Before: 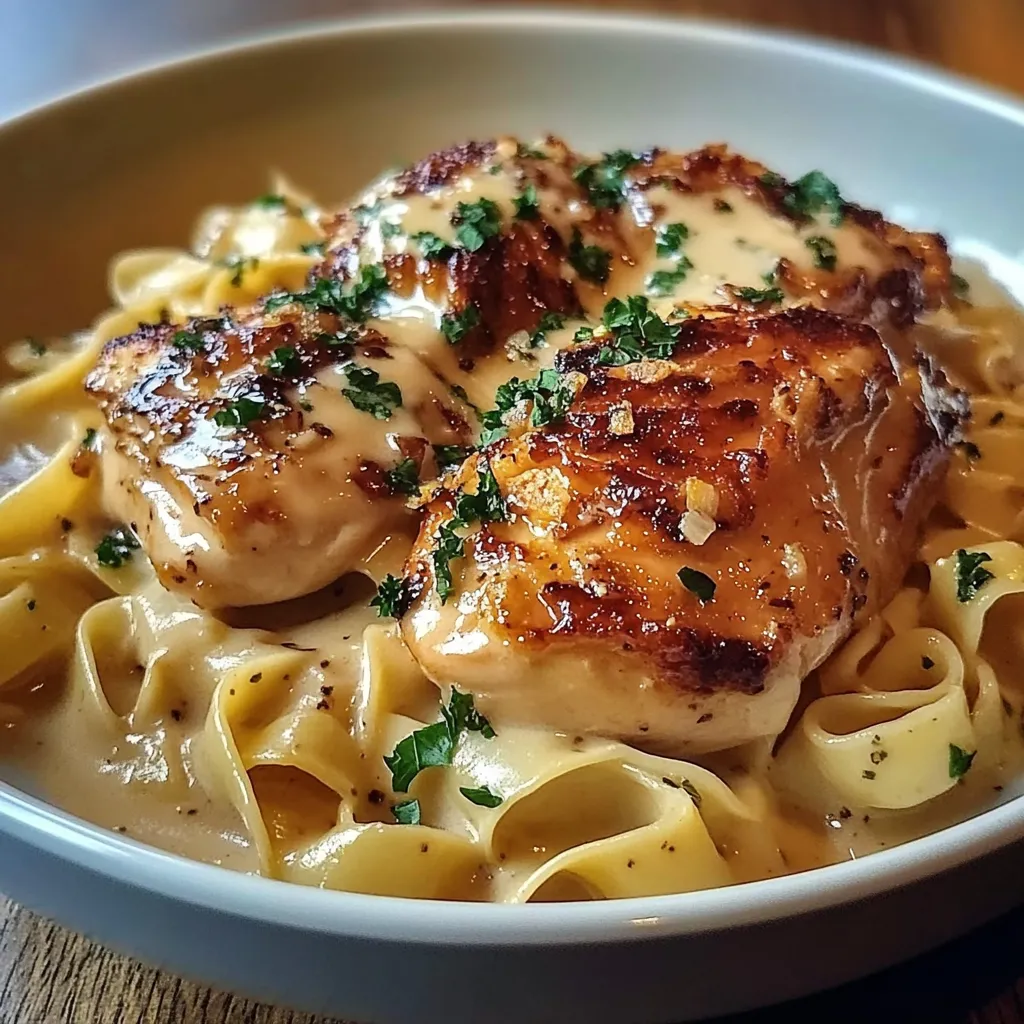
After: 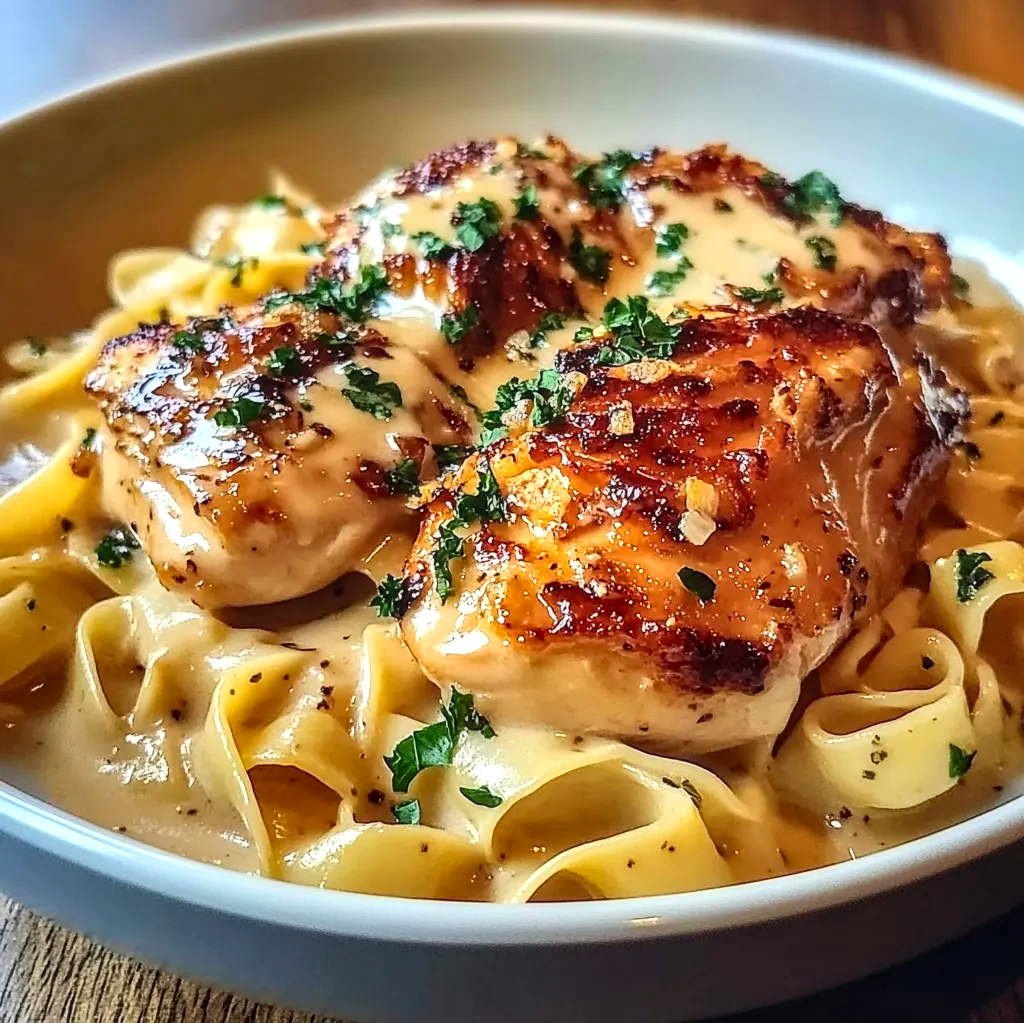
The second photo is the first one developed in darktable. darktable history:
contrast brightness saturation: contrast 0.205, brightness 0.159, saturation 0.23
local contrast: on, module defaults
crop: bottom 0.058%
